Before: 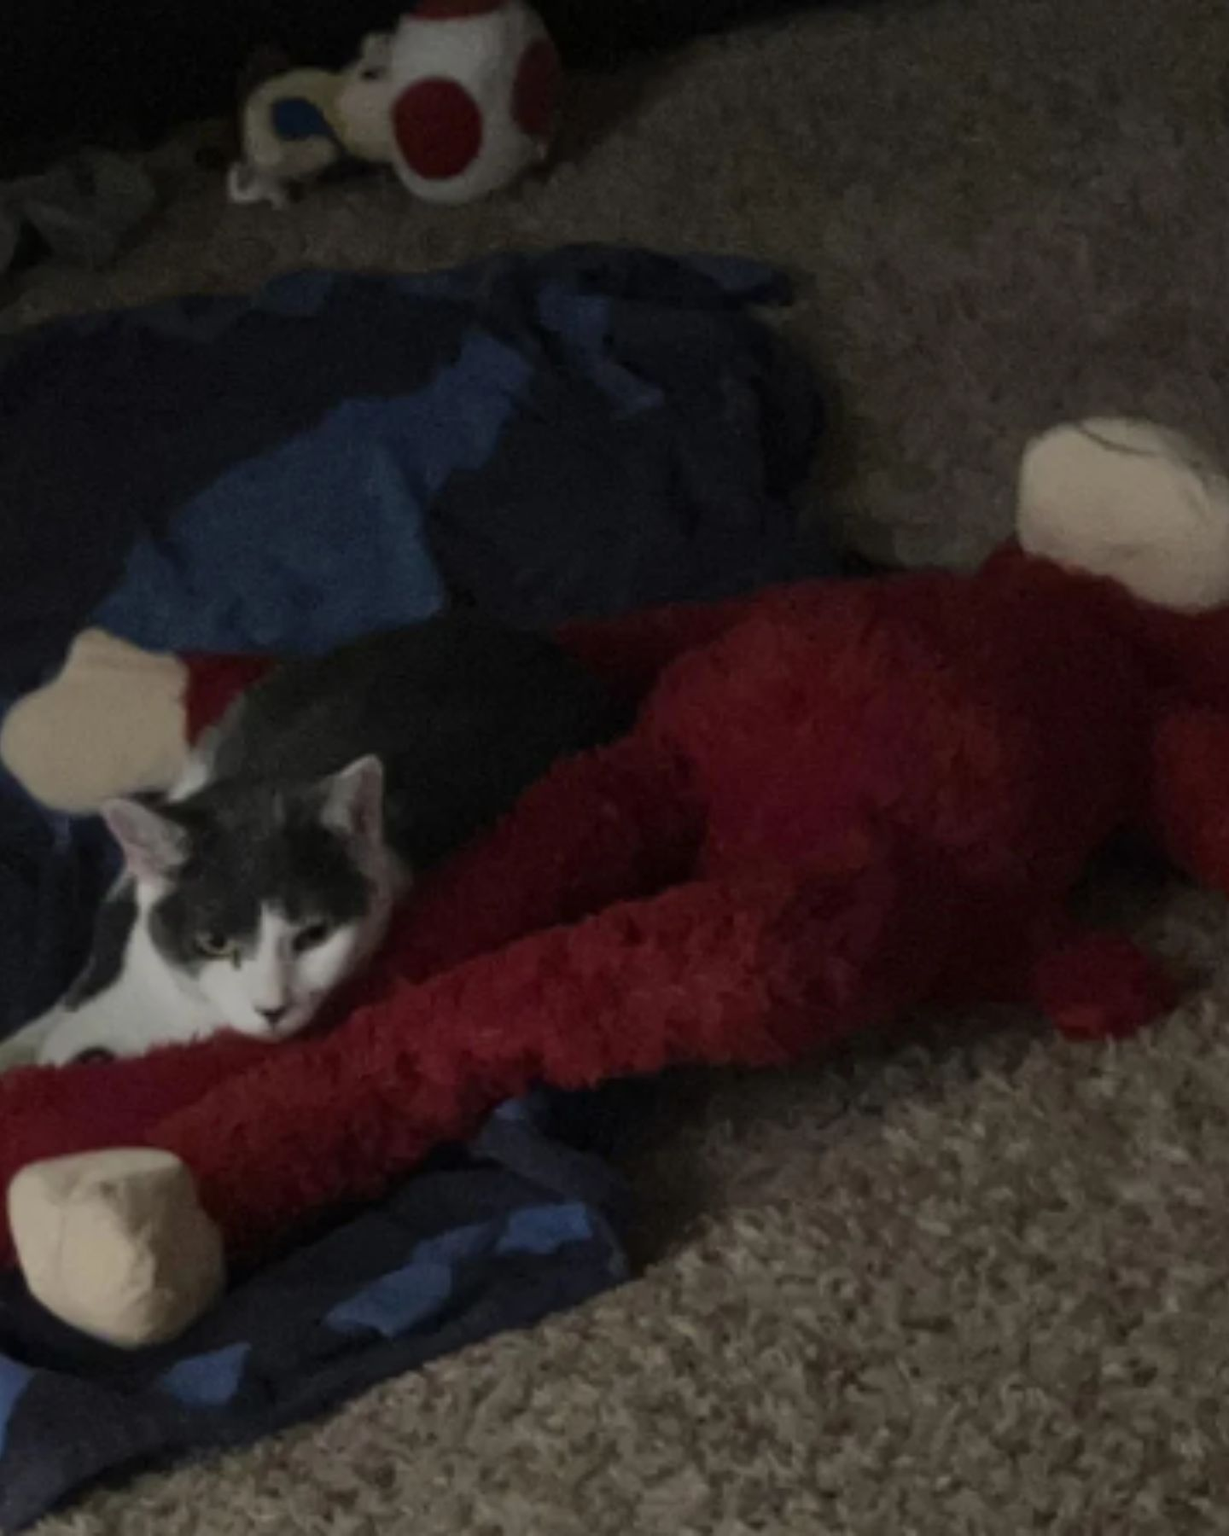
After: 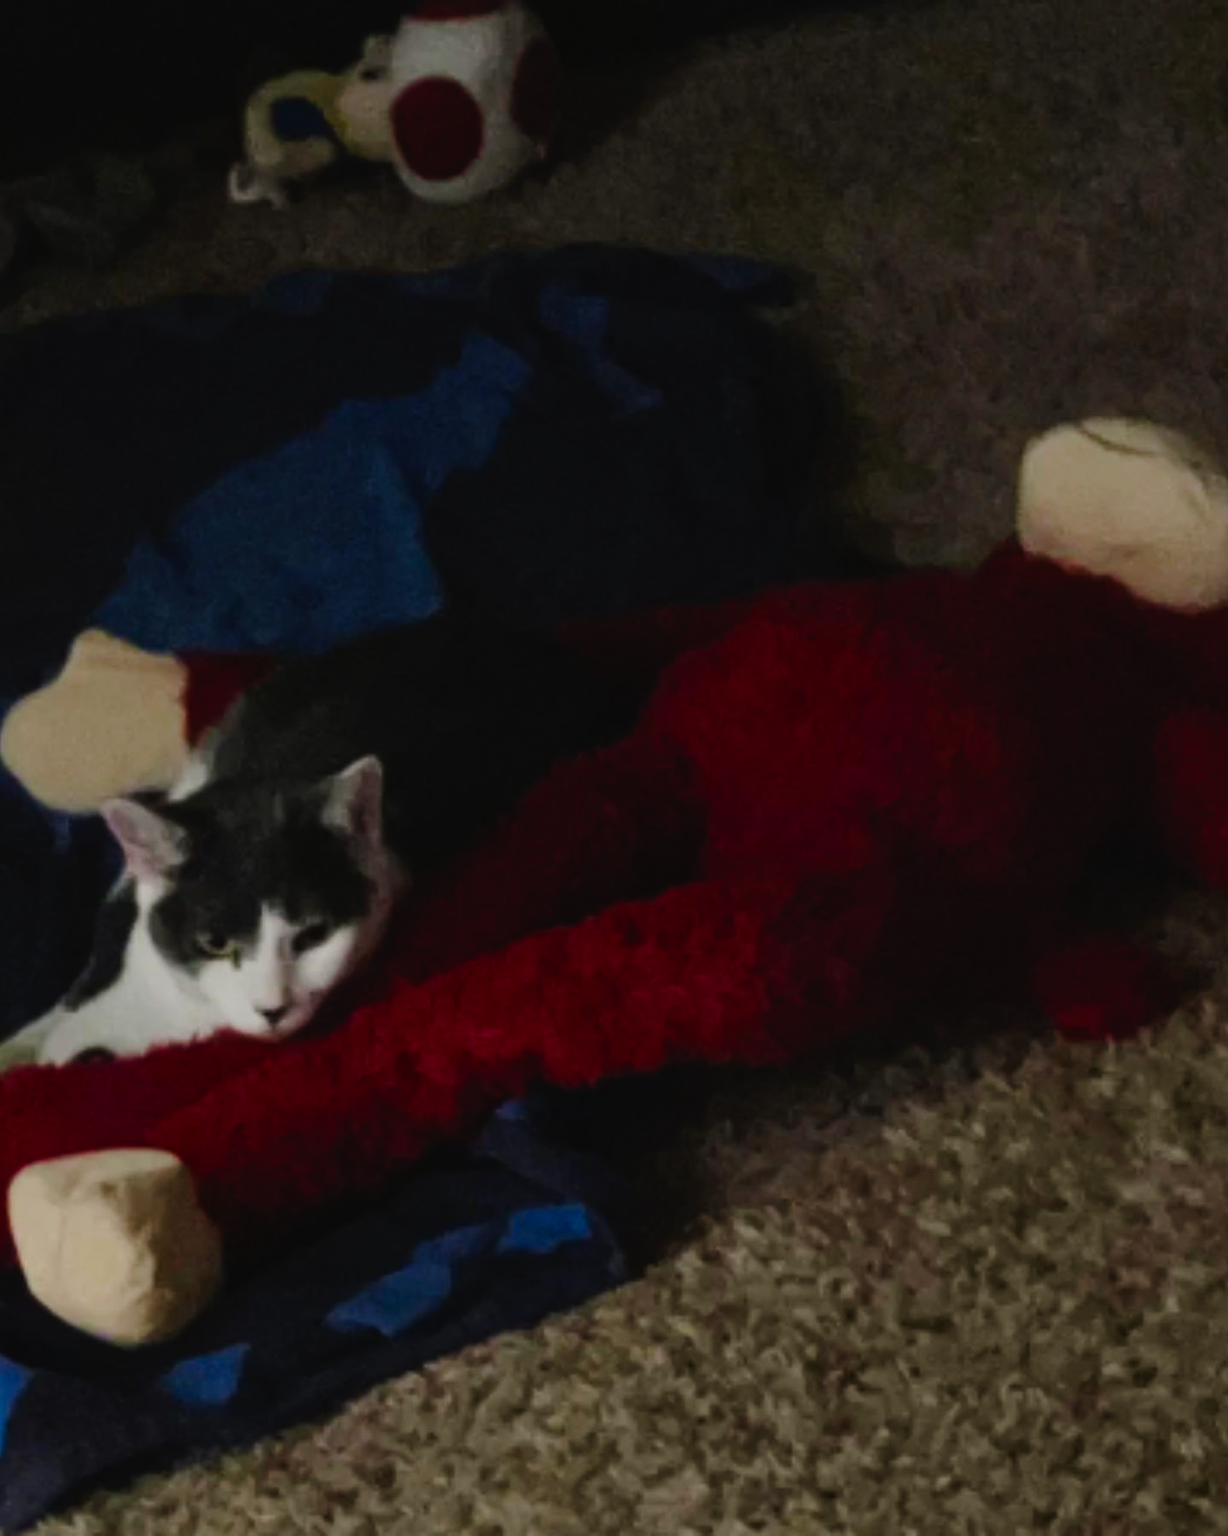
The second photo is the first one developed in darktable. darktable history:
tone curve: curves: ch0 [(0, 0.023) (0.104, 0.058) (0.21, 0.162) (0.469, 0.524) (0.579, 0.65) (0.725, 0.8) (0.858, 0.903) (1, 0.974)]; ch1 [(0, 0) (0.414, 0.395) (0.447, 0.447) (0.502, 0.501) (0.521, 0.512) (0.57, 0.563) (0.618, 0.61) (0.654, 0.642) (1, 1)]; ch2 [(0, 0) (0.356, 0.408) (0.437, 0.453) (0.492, 0.485) (0.524, 0.508) (0.566, 0.567) (0.595, 0.604) (1, 1)], preserve colors none
color zones: curves: ch0 [(0, 0.425) (0.143, 0.422) (0.286, 0.42) (0.429, 0.419) (0.571, 0.419) (0.714, 0.42) (0.857, 0.422) (1, 0.425)]; ch1 [(0, 0.666) (0.143, 0.669) (0.286, 0.671) (0.429, 0.67) (0.571, 0.67) (0.714, 0.67) (0.857, 0.67) (1, 0.666)]
